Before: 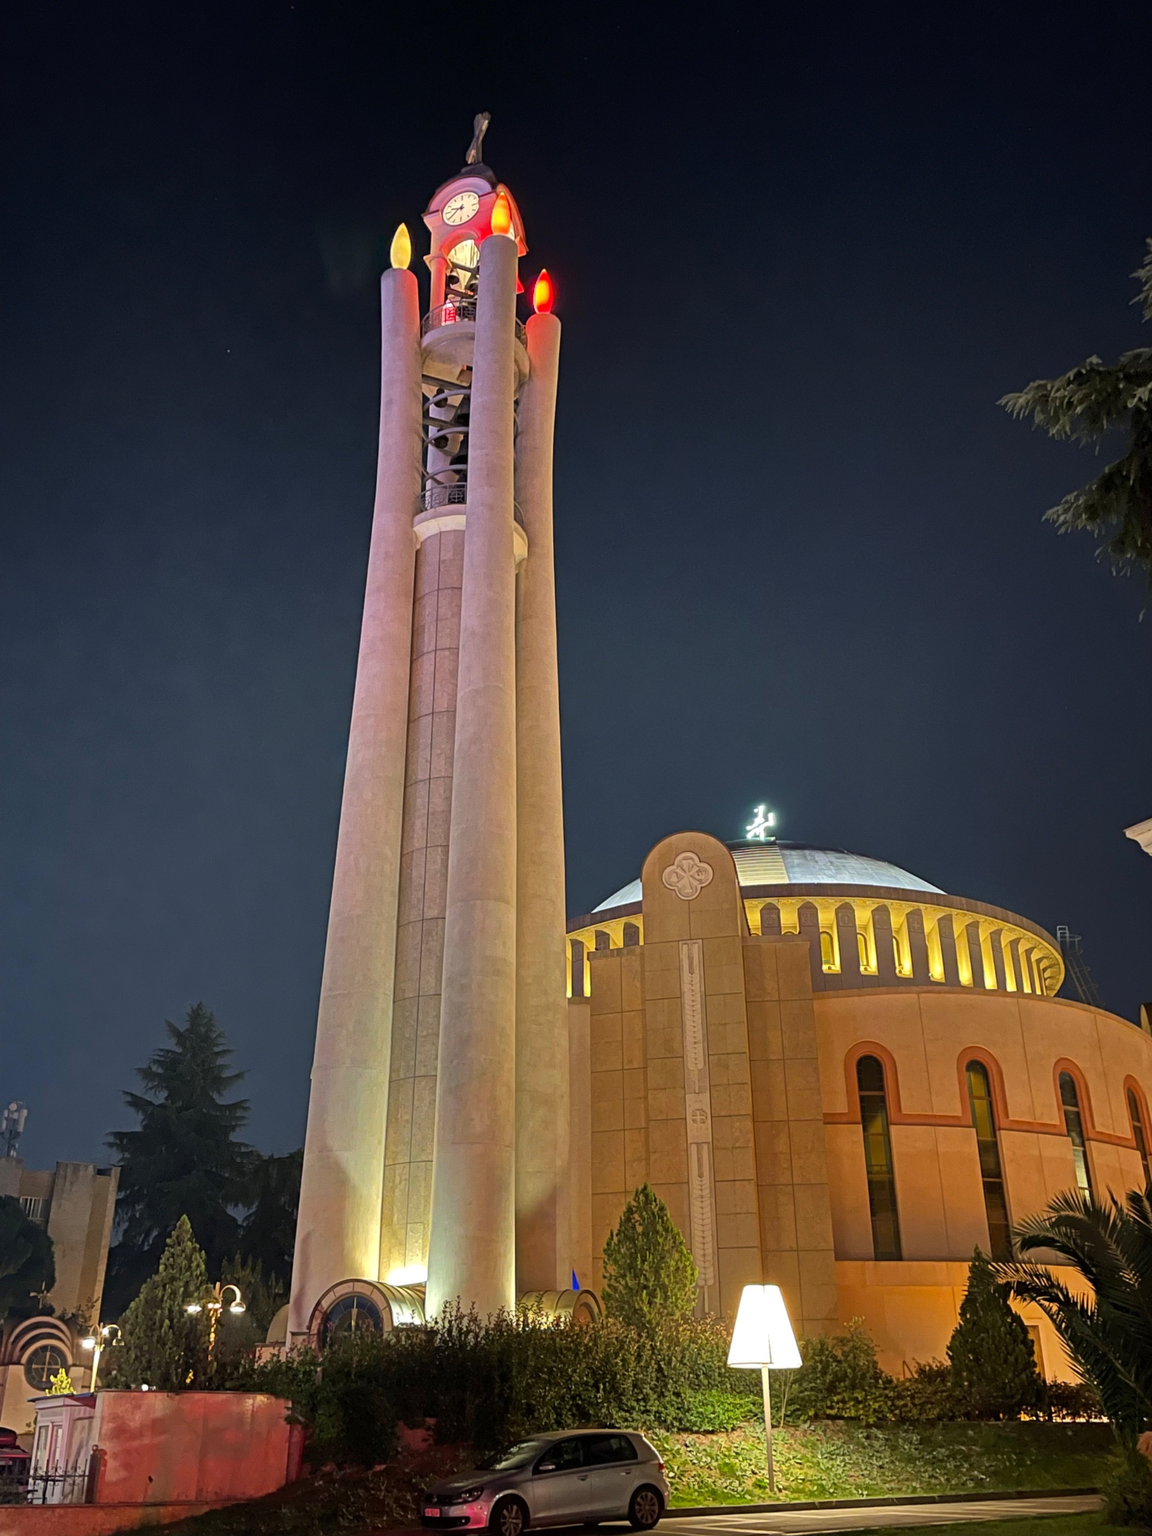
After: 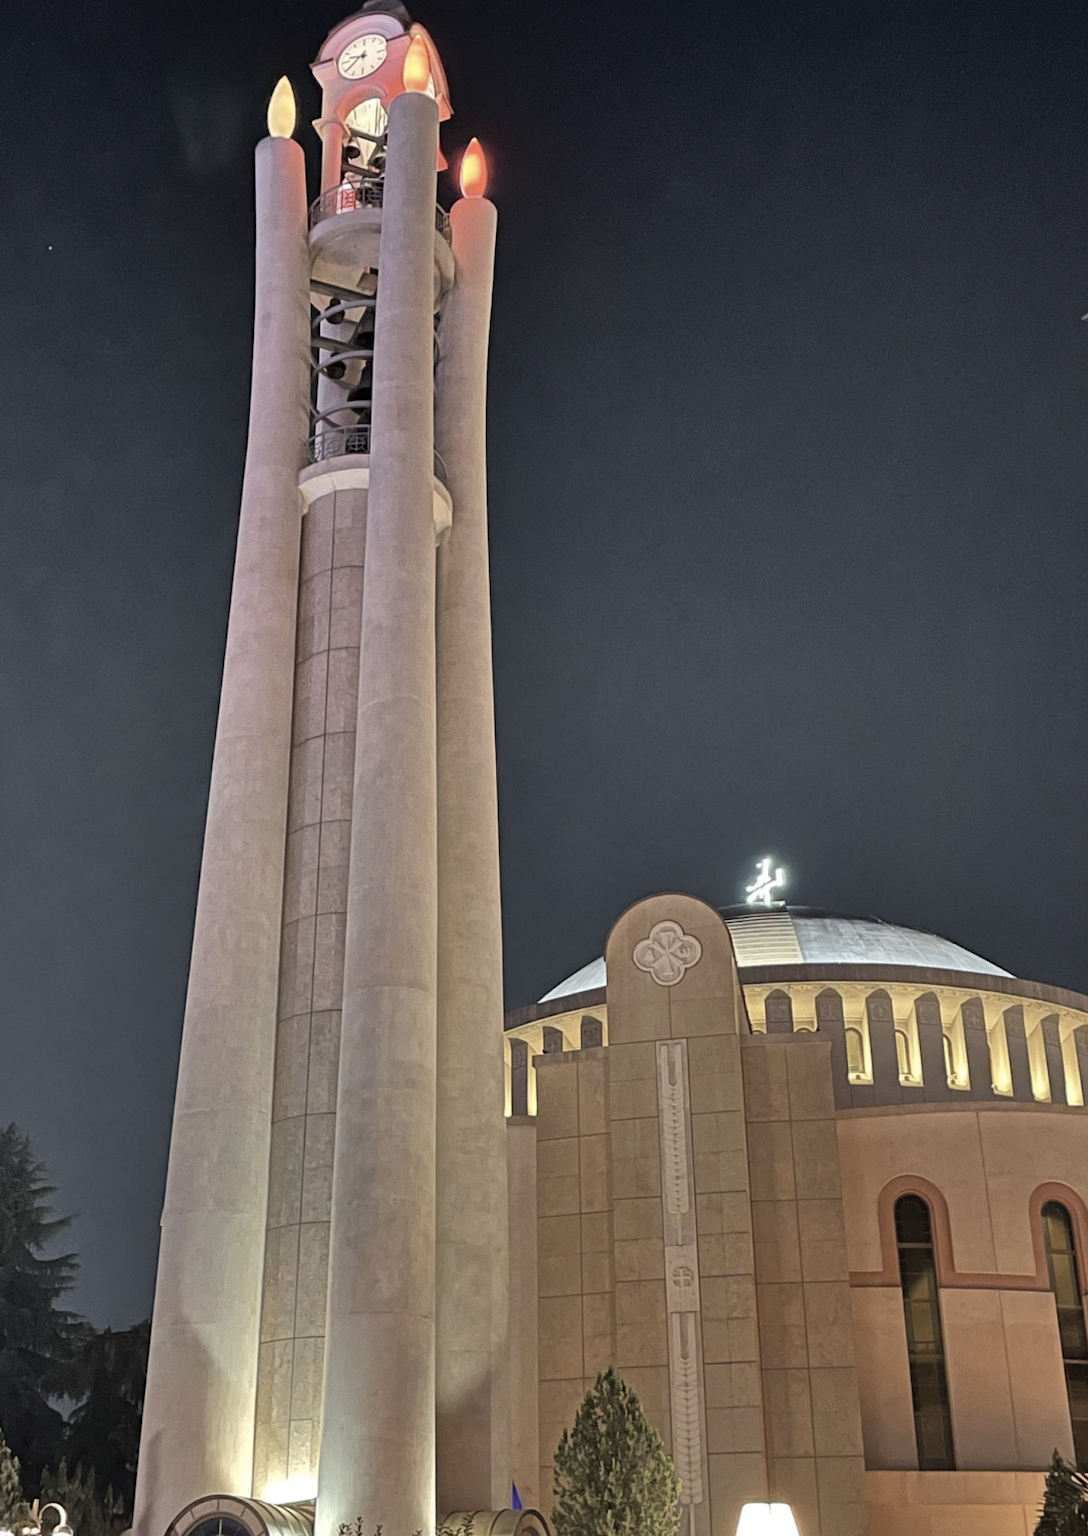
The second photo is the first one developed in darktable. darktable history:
color correction: highlights b* 0.059, saturation 0.476
crop and rotate: left 16.625%, top 10.852%, right 13.046%, bottom 14.695%
shadows and highlights: soften with gaussian
